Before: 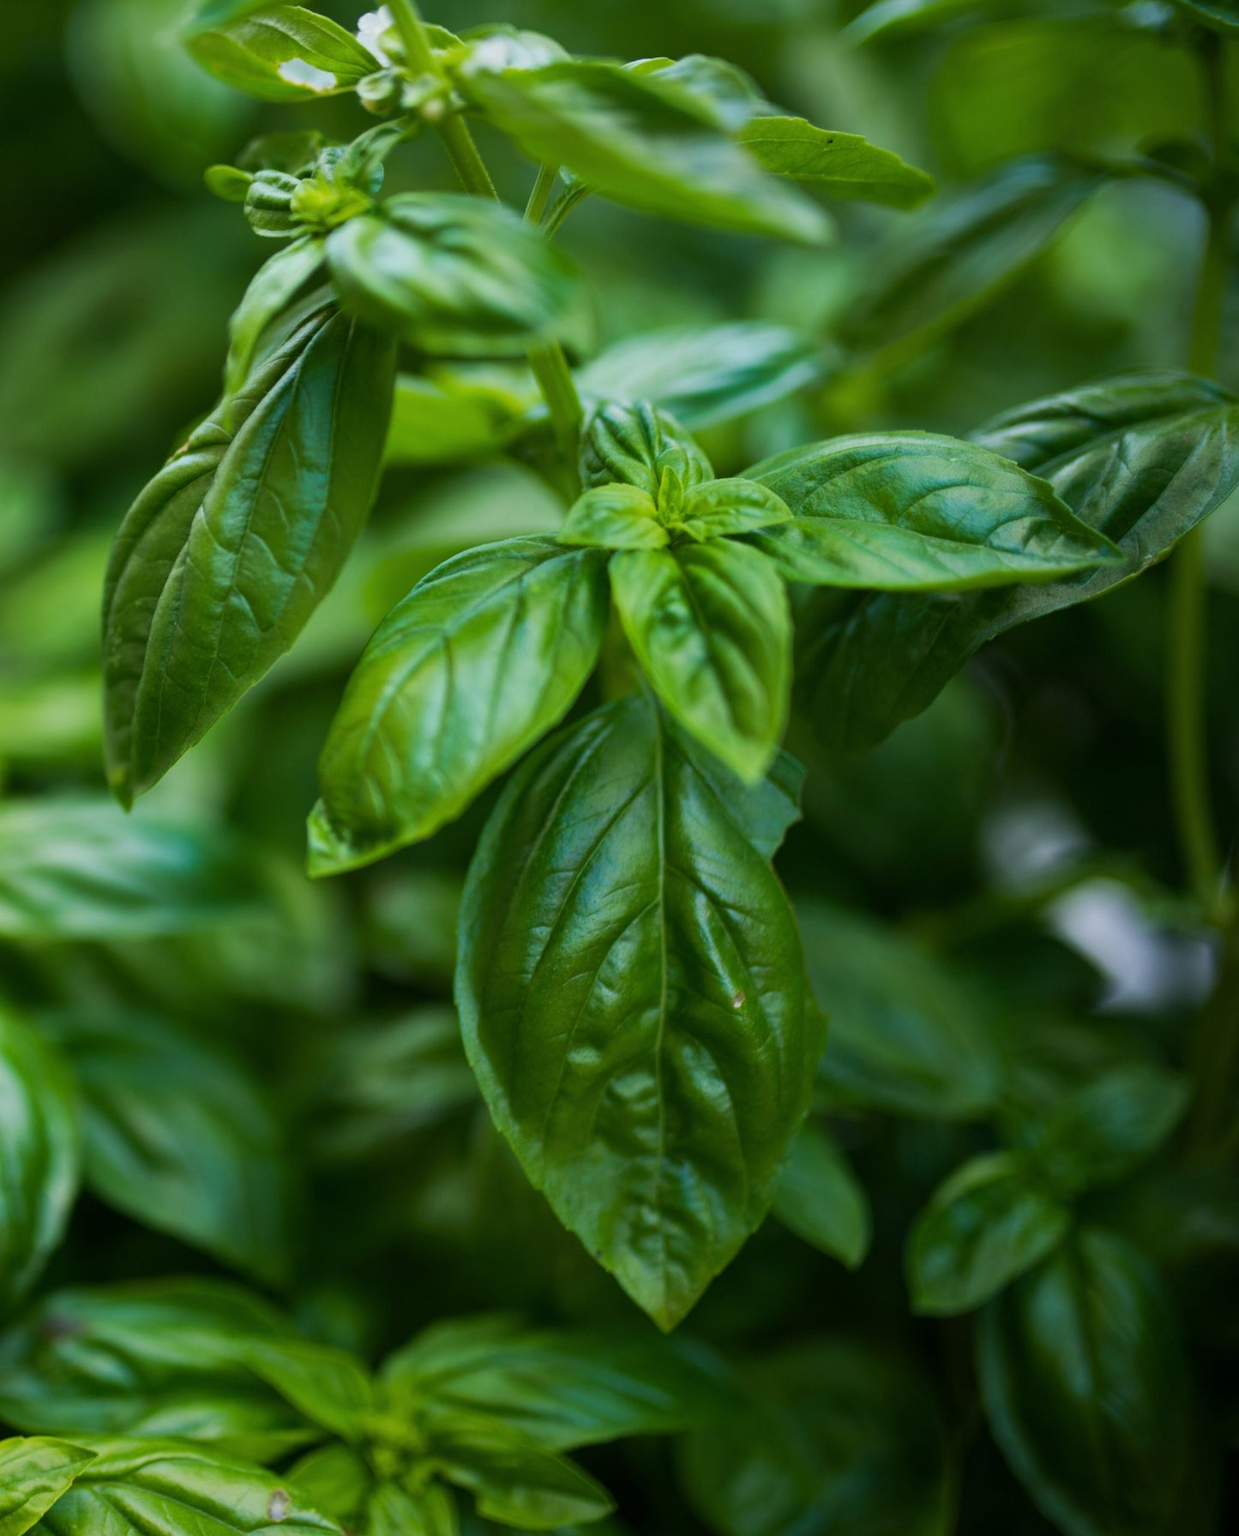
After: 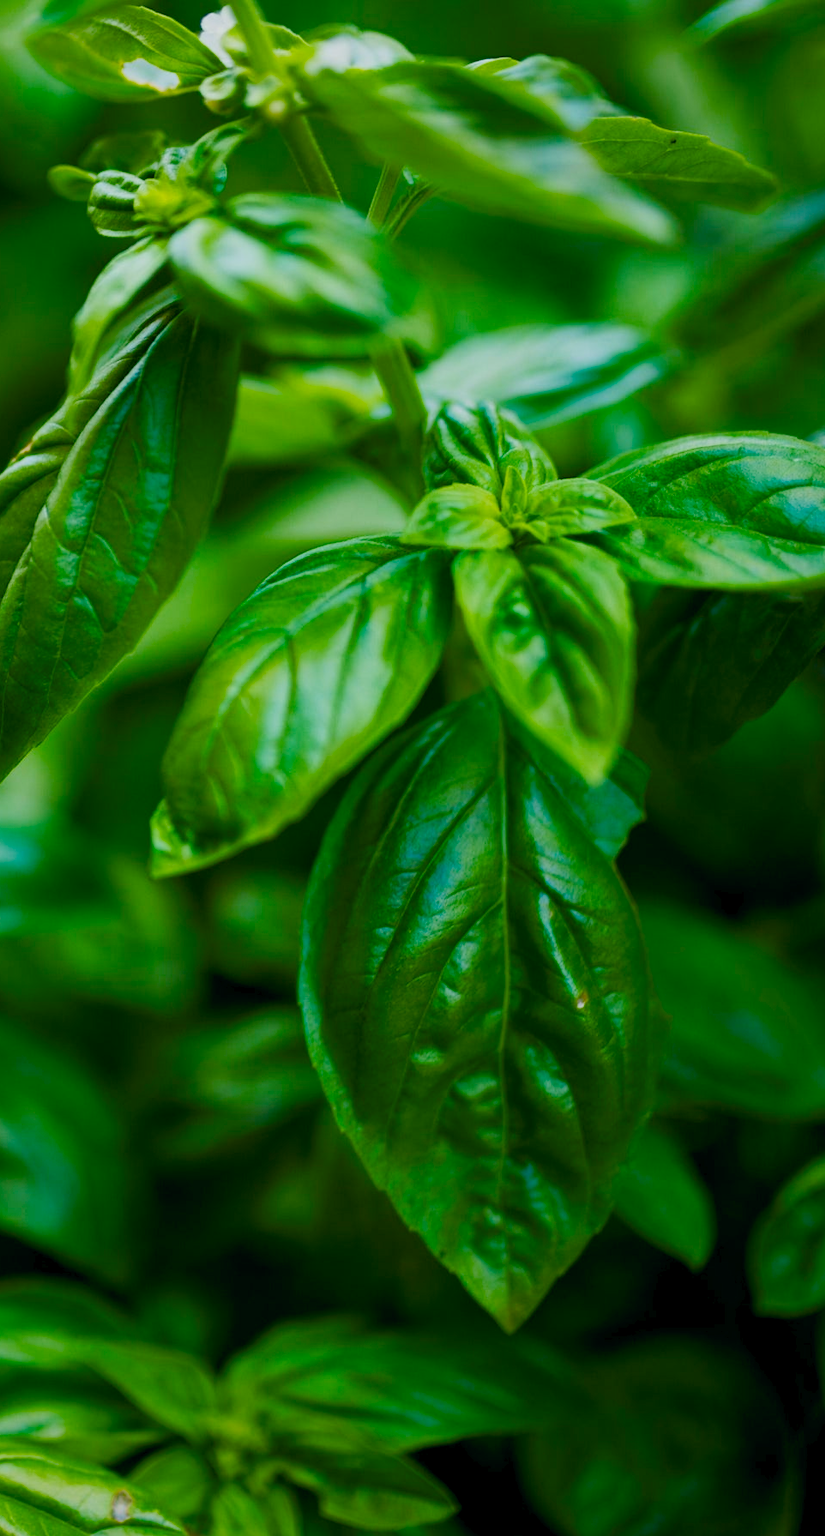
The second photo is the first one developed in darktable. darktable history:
crop and rotate: left 12.673%, right 20.66%
color balance rgb: global offset › luminance -0.5%, perceptual saturation grading › highlights -17.77%, perceptual saturation grading › mid-tones 33.1%, perceptual saturation grading › shadows 50.52%, perceptual brilliance grading › highlights 10.8%, perceptual brilliance grading › shadows -10.8%, global vibrance 24.22%, contrast -25%
tone curve: curves: ch0 [(0, 0) (0.003, 0.013) (0.011, 0.016) (0.025, 0.023) (0.044, 0.036) (0.069, 0.051) (0.1, 0.076) (0.136, 0.107) (0.177, 0.145) (0.224, 0.186) (0.277, 0.246) (0.335, 0.311) (0.399, 0.378) (0.468, 0.462) (0.543, 0.548) (0.623, 0.636) (0.709, 0.728) (0.801, 0.816) (0.898, 0.9) (1, 1)], preserve colors none
